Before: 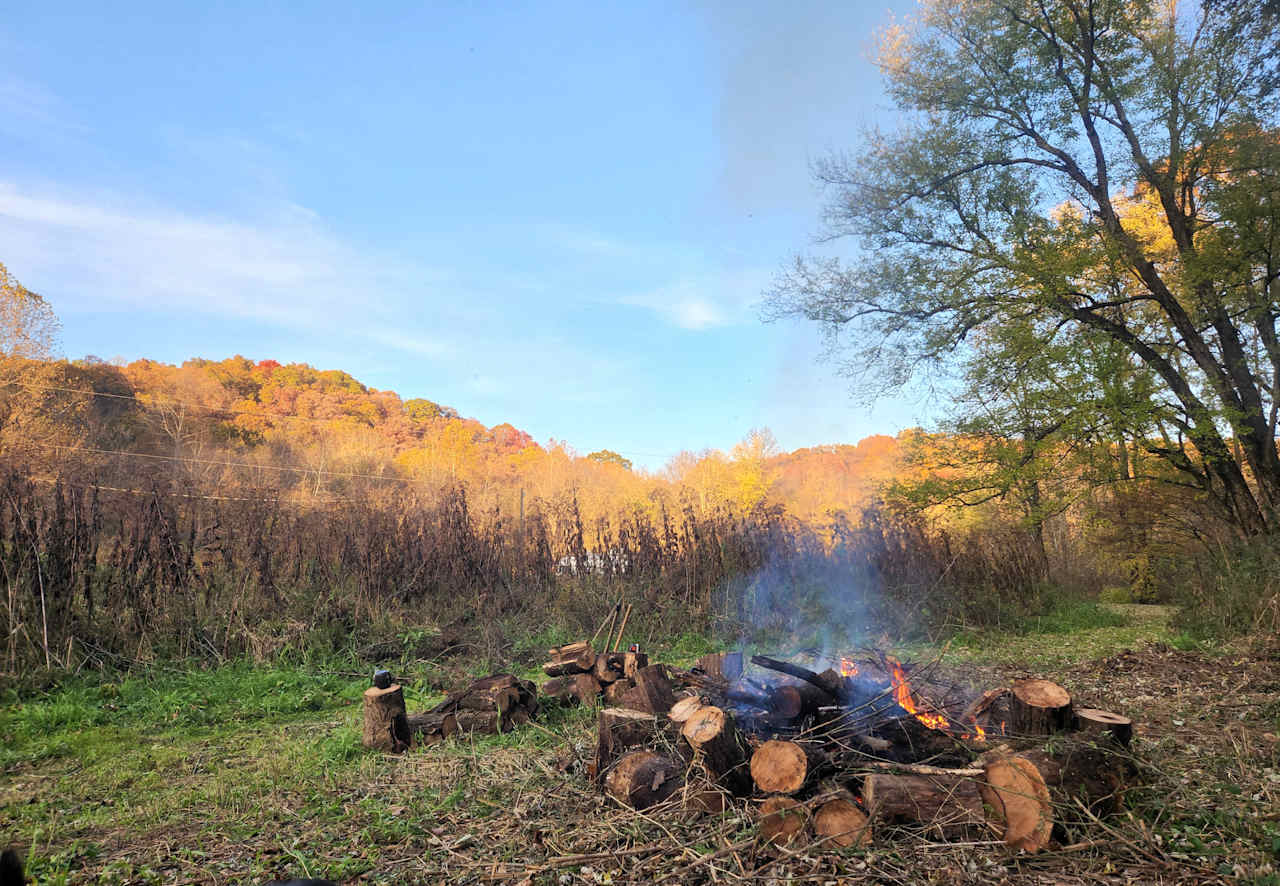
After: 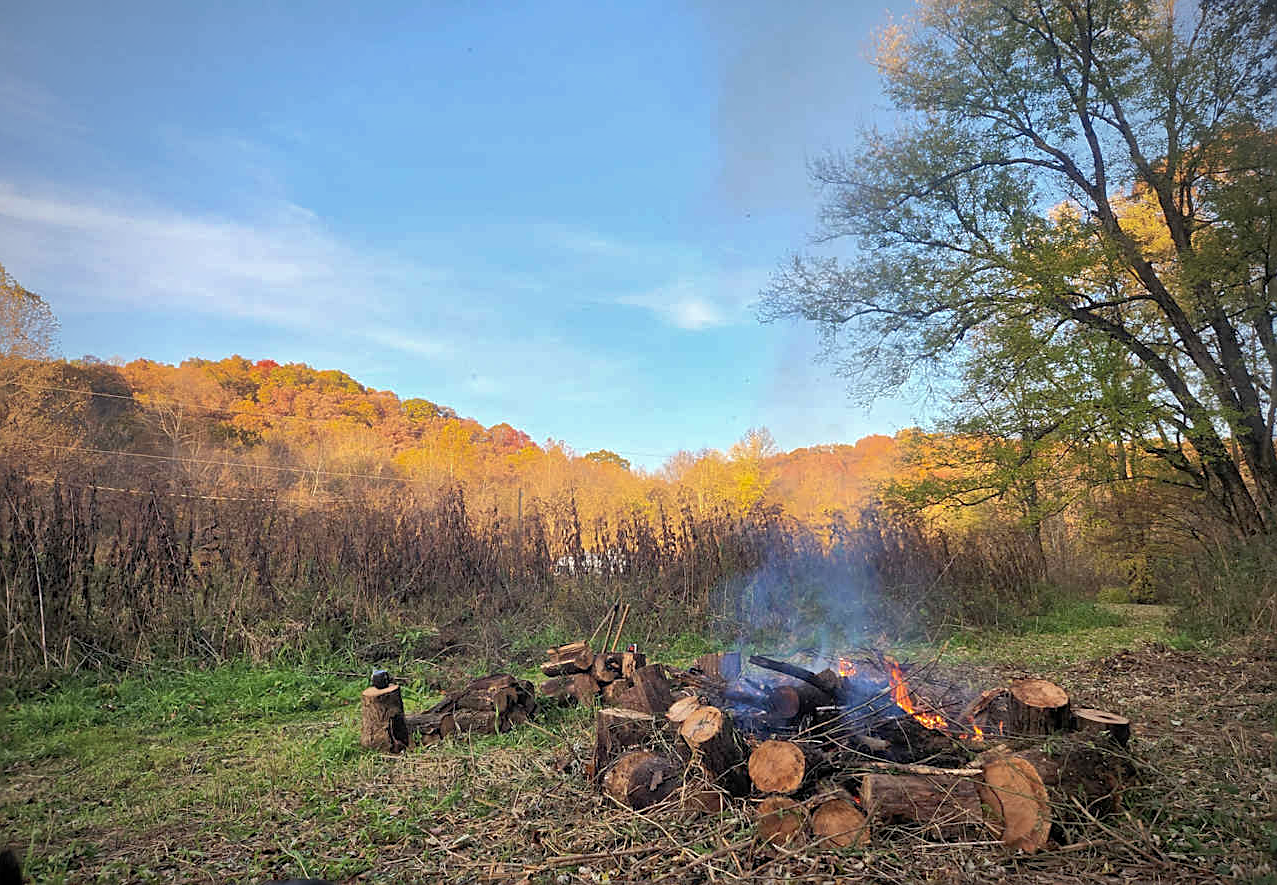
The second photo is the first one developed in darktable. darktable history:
shadows and highlights: on, module defaults
crop and rotate: left 0.185%, bottom 0.012%
vignetting: fall-off start 75.61%, brightness -0.409, saturation -0.293, width/height ratio 1.079
sharpen: on, module defaults
